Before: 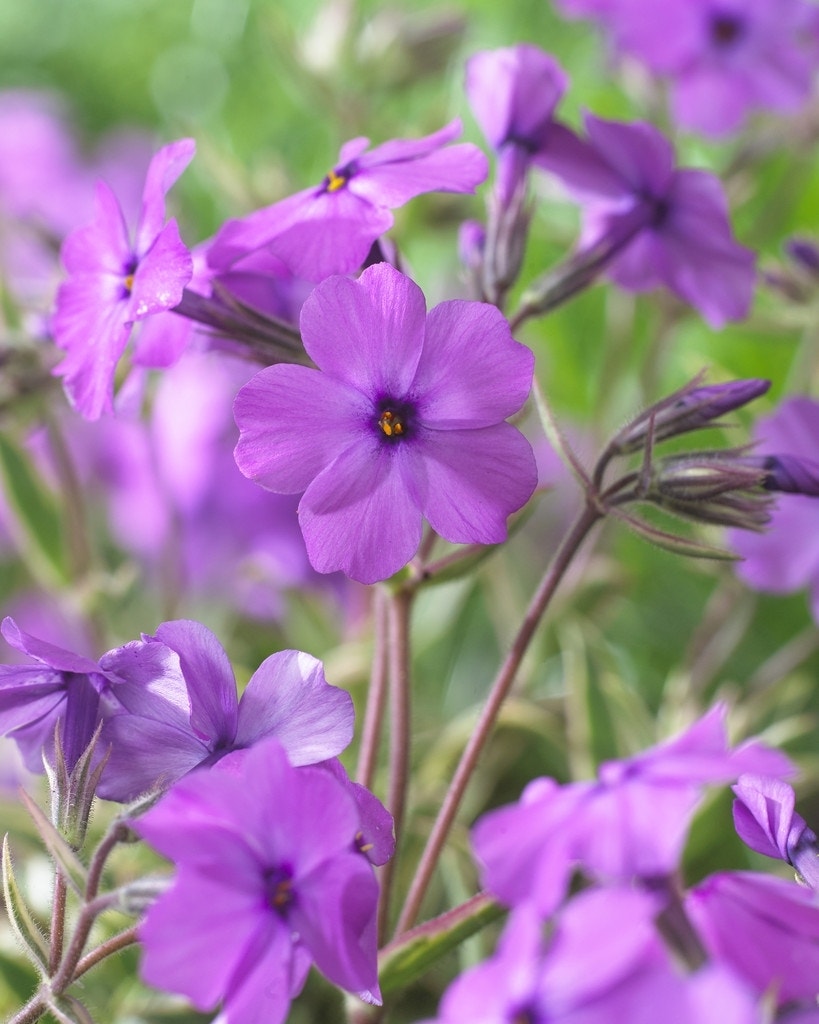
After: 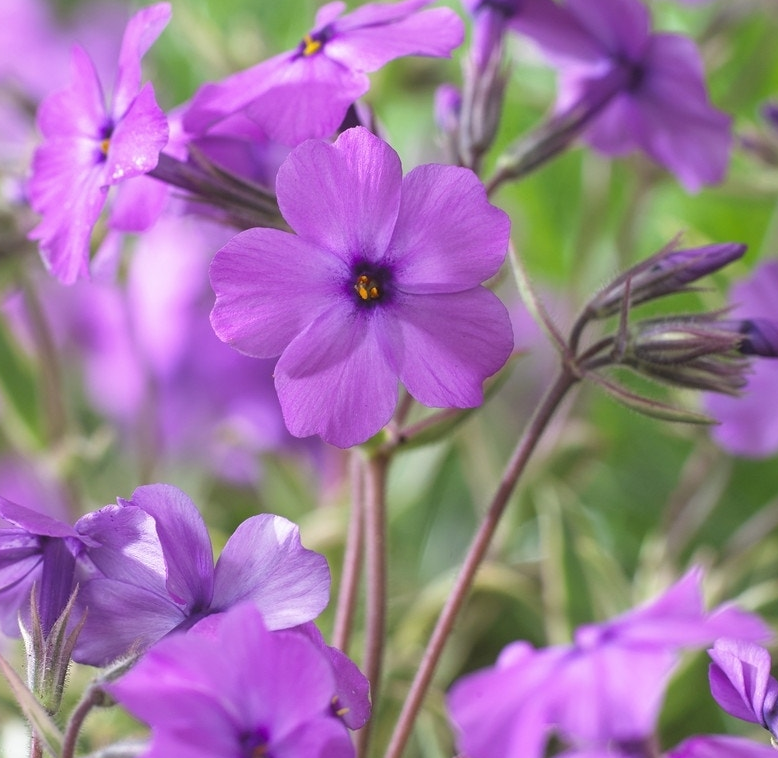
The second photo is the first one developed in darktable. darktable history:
crop and rotate: left 2.991%, top 13.302%, right 1.981%, bottom 12.636%
shadows and highlights: shadows 75, highlights -25, soften with gaussian
